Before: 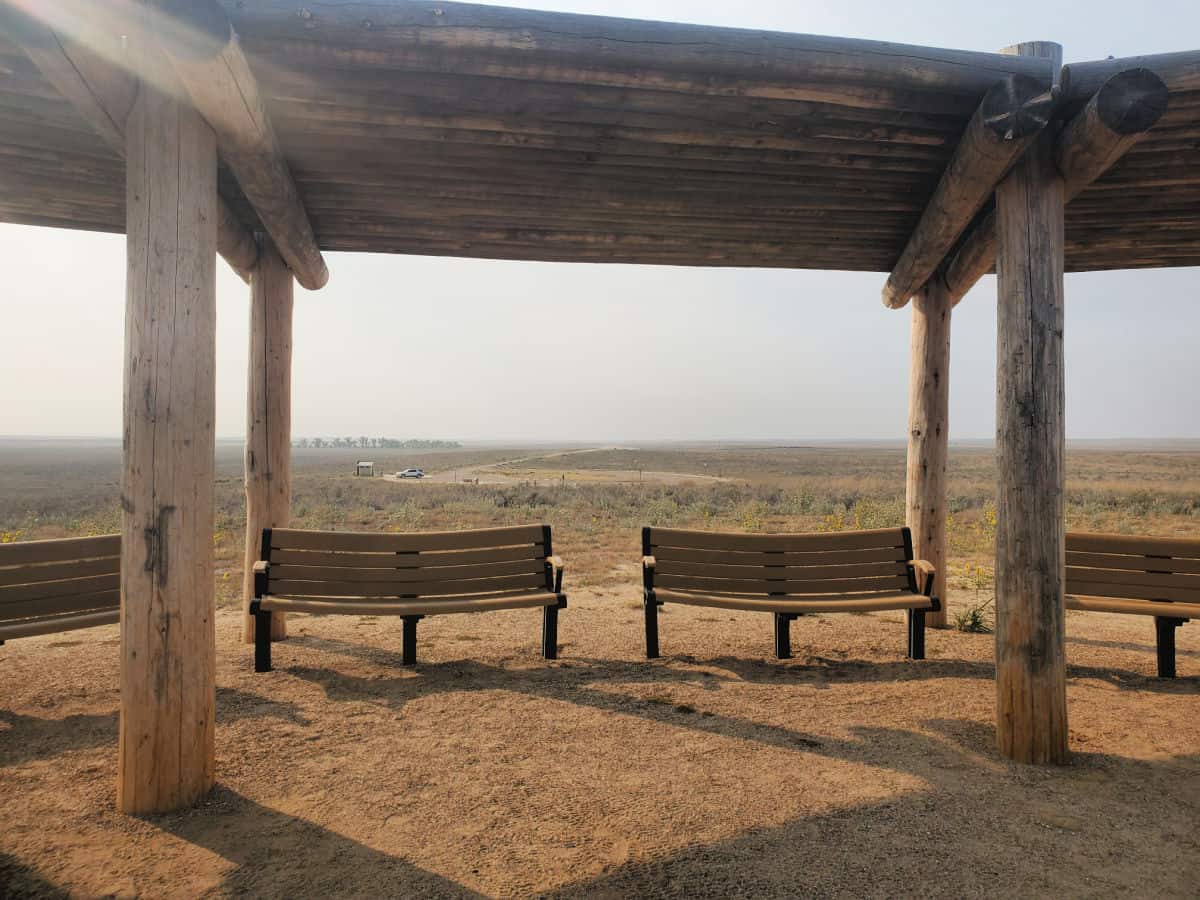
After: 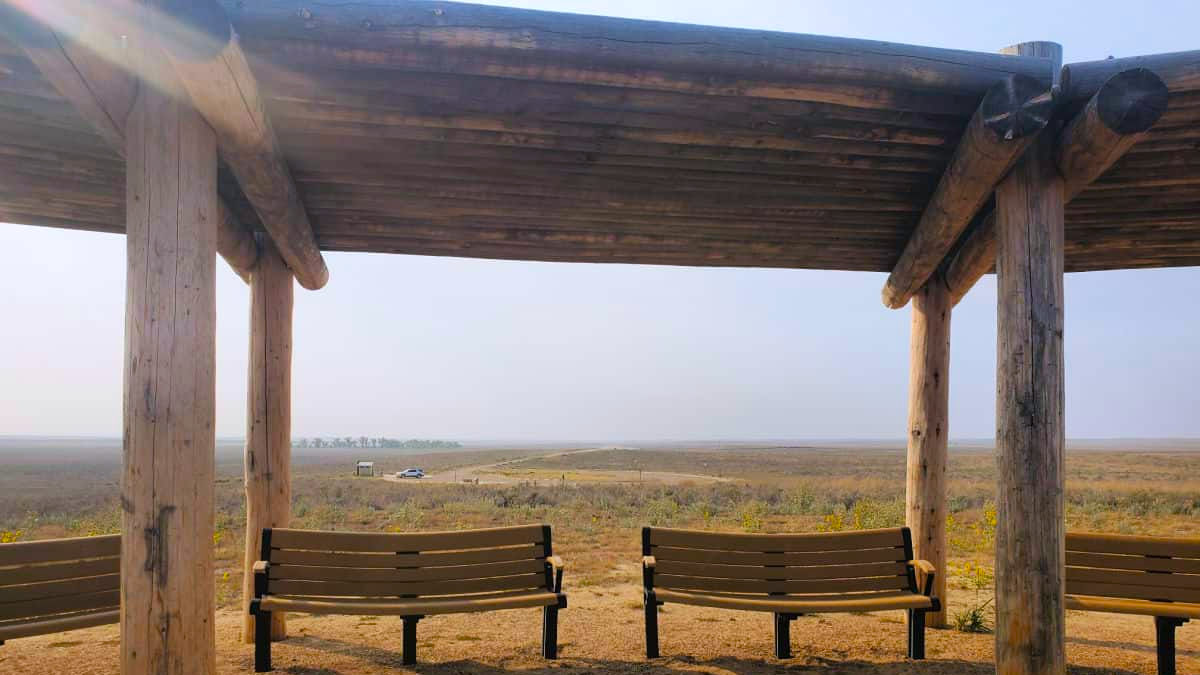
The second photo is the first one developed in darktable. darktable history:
crop: bottom 24.988%
white balance: red 0.984, blue 1.059
color balance rgb: linear chroma grading › global chroma 15%, perceptual saturation grading › global saturation 30%
velvia: strength 15%
